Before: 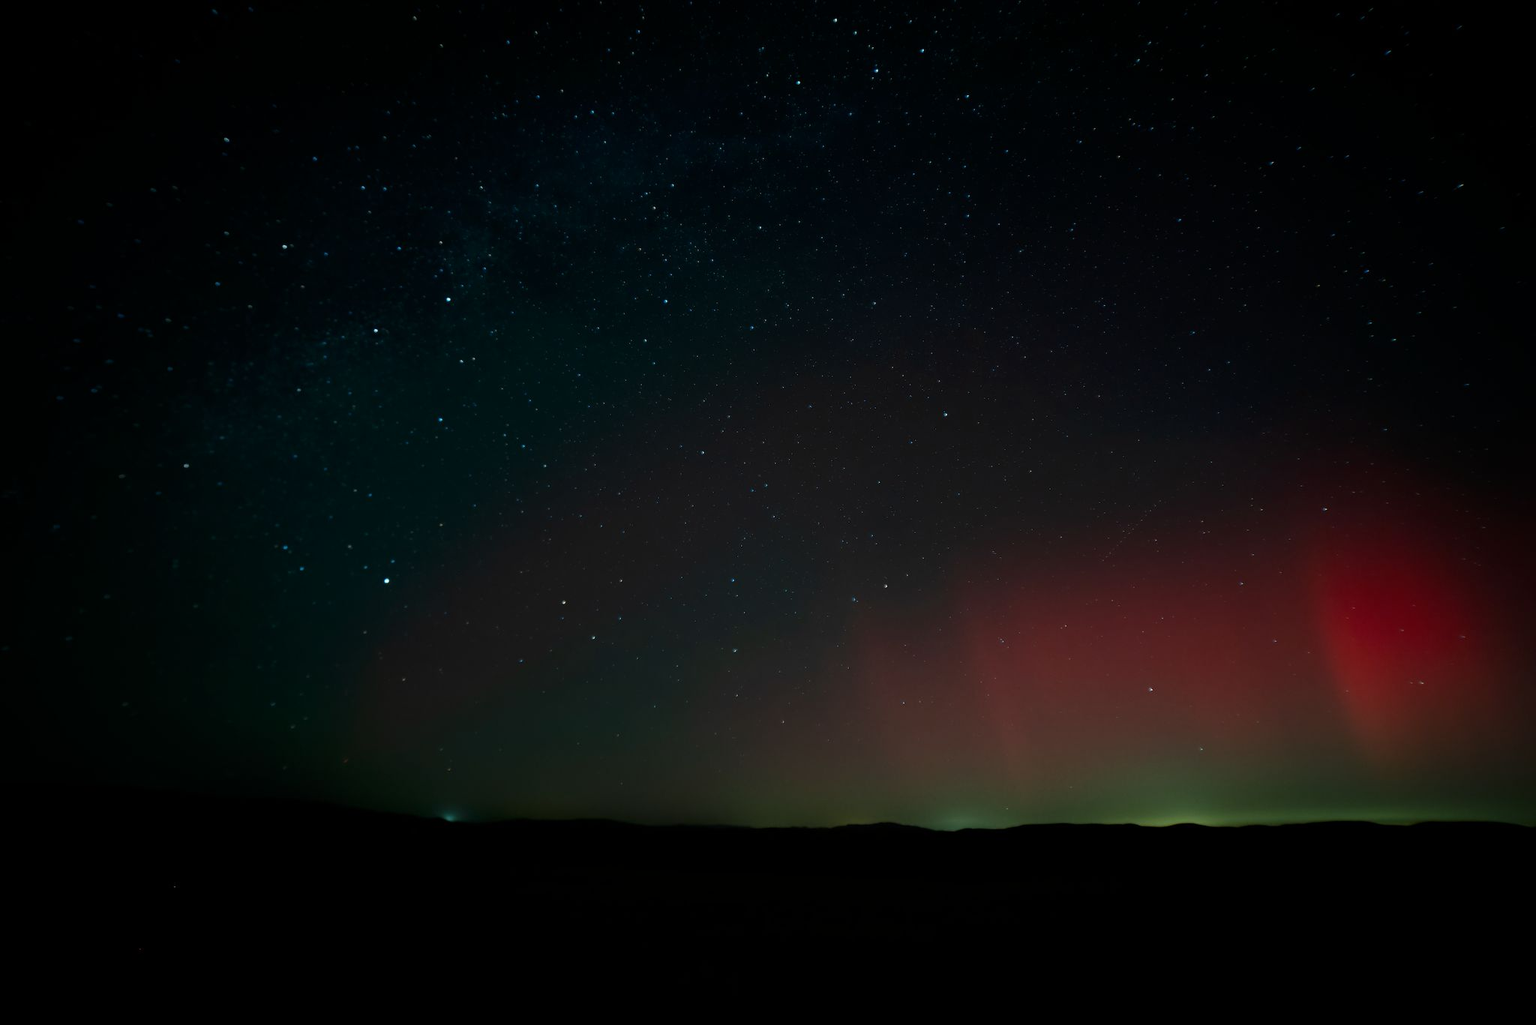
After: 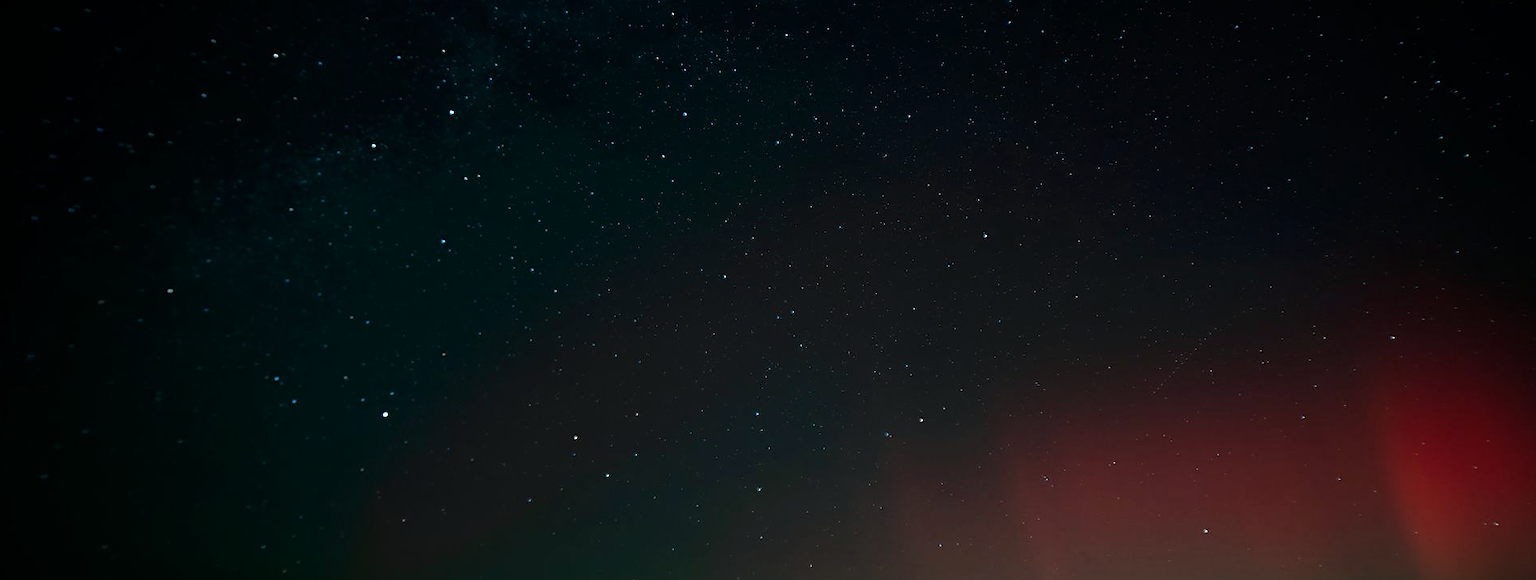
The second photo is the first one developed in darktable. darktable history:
crop: left 1.823%, top 19.023%, right 4.983%, bottom 28.18%
color zones: curves: ch1 [(0, 0.469) (0.001, 0.469) (0.12, 0.446) (0.248, 0.469) (0.5, 0.5) (0.748, 0.5) (0.999, 0.469) (1, 0.469)]
haze removal: compatibility mode true, adaptive false
sharpen: amount 0.49
